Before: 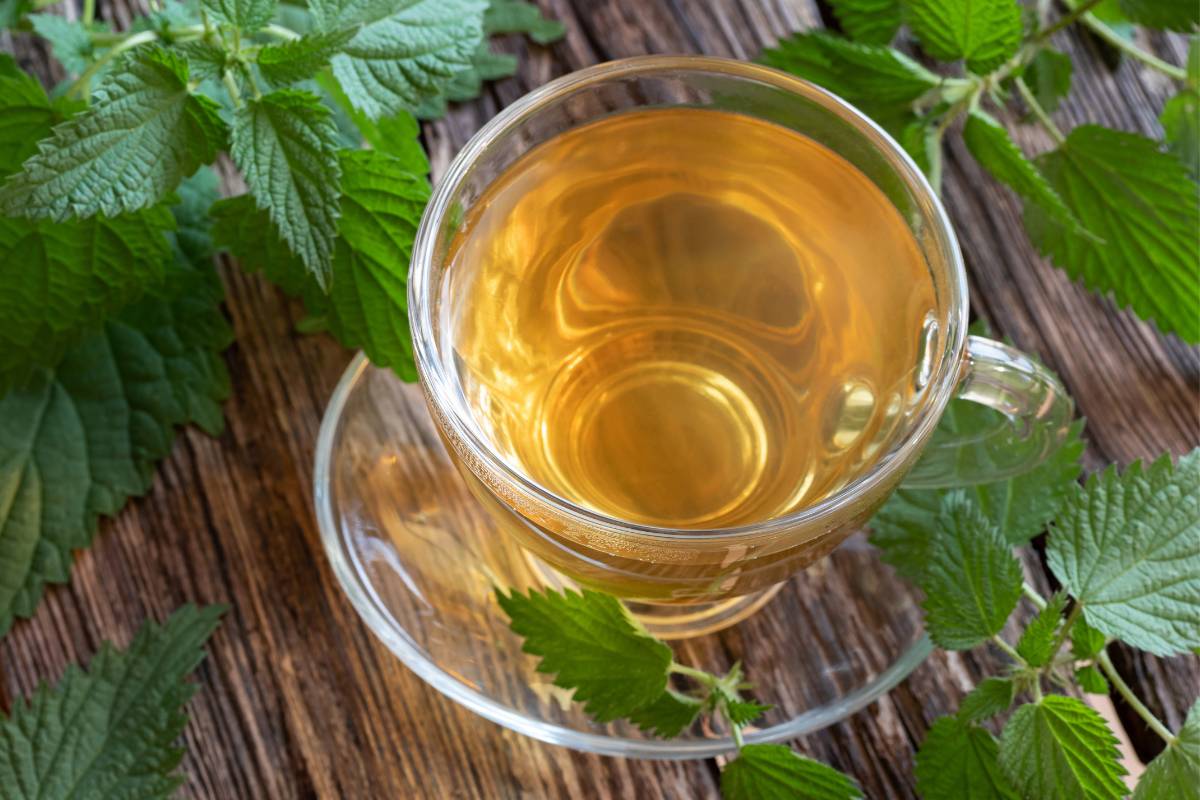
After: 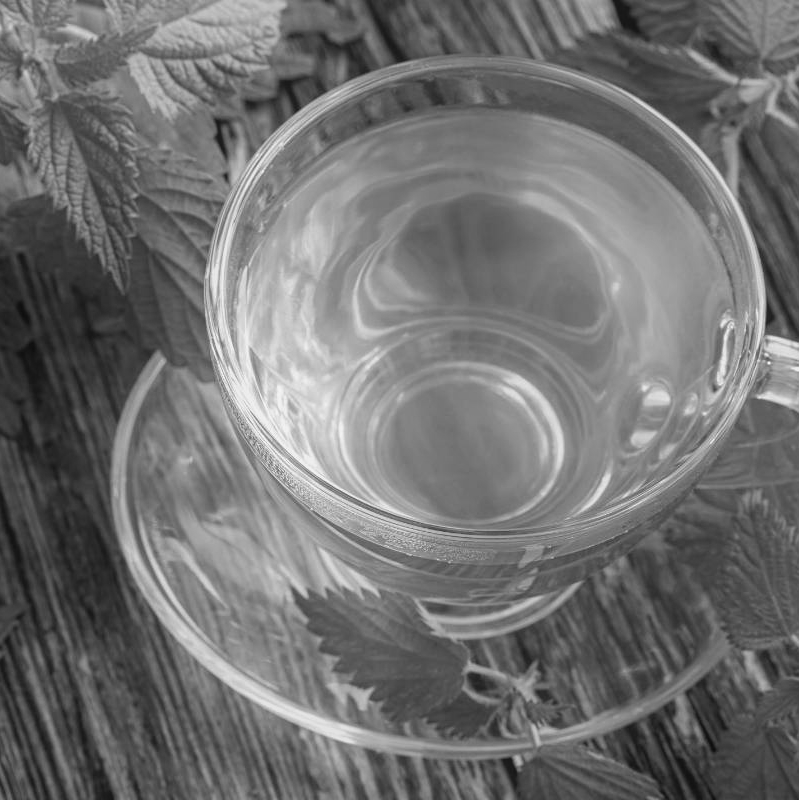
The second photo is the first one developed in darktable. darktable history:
color calibration: output gray [0.714, 0.278, 0, 0], x 0.367, y 0.376, temperature 4384.02 K
crop: left 16.956%, right 16.455%
local contrast: detail 109%
contrast equalizer: octaves 7, y [[0.439, 0.44, 0.442, 0.457, 0.493, 0.498], [0.5 ×6], [0.5 ×6], [0 ×6], [0 ×6]]
